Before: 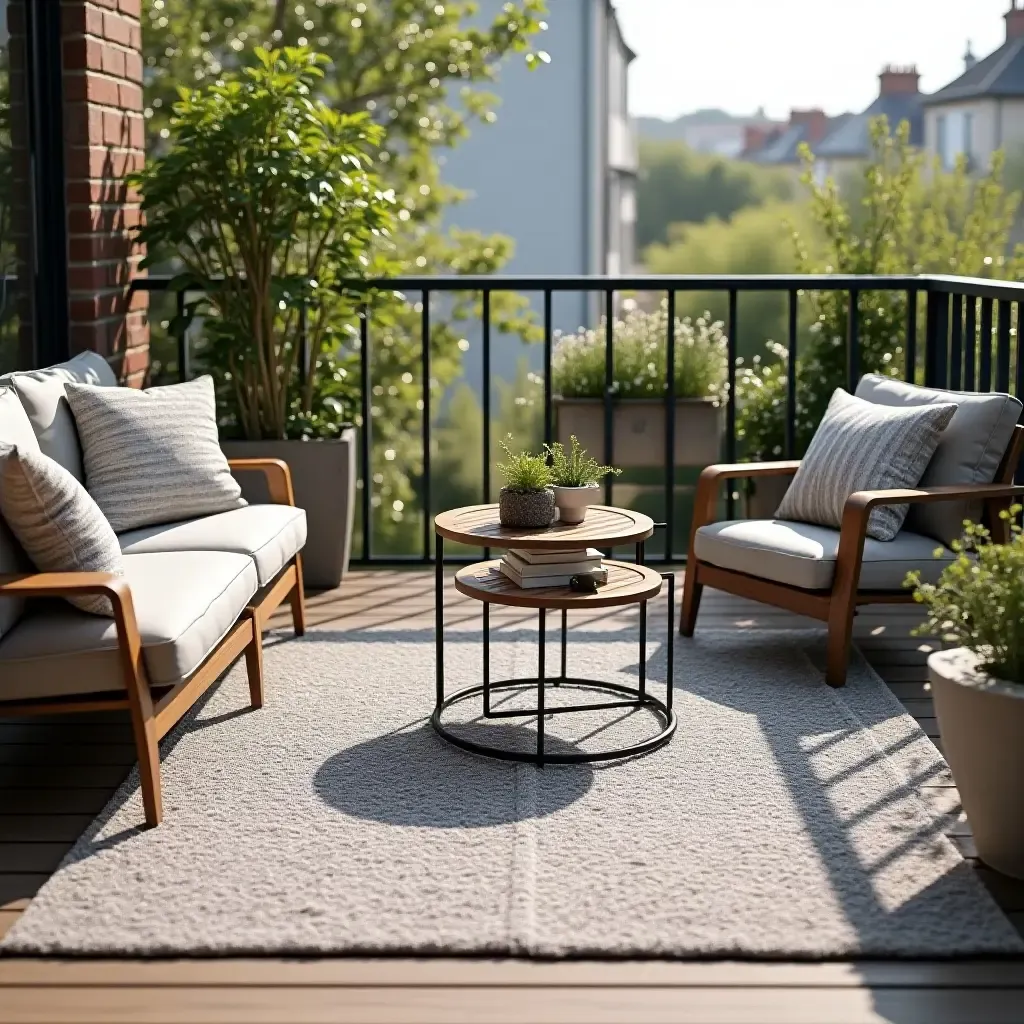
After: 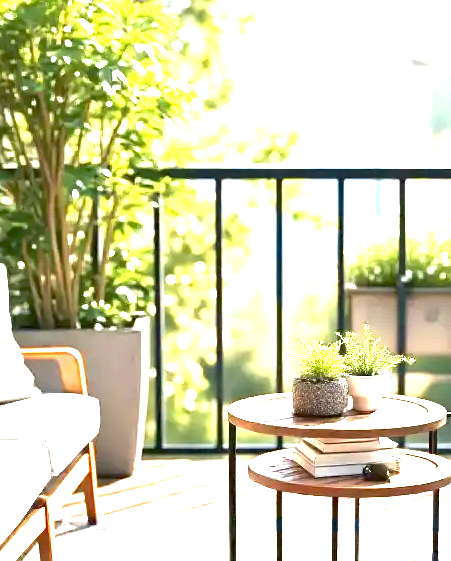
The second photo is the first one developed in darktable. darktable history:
crop: left 20.248%, top 10.86%, right 35.675%, bottom 34.321%
exposure: exposure 3 EV, compensate highlight preservation false
